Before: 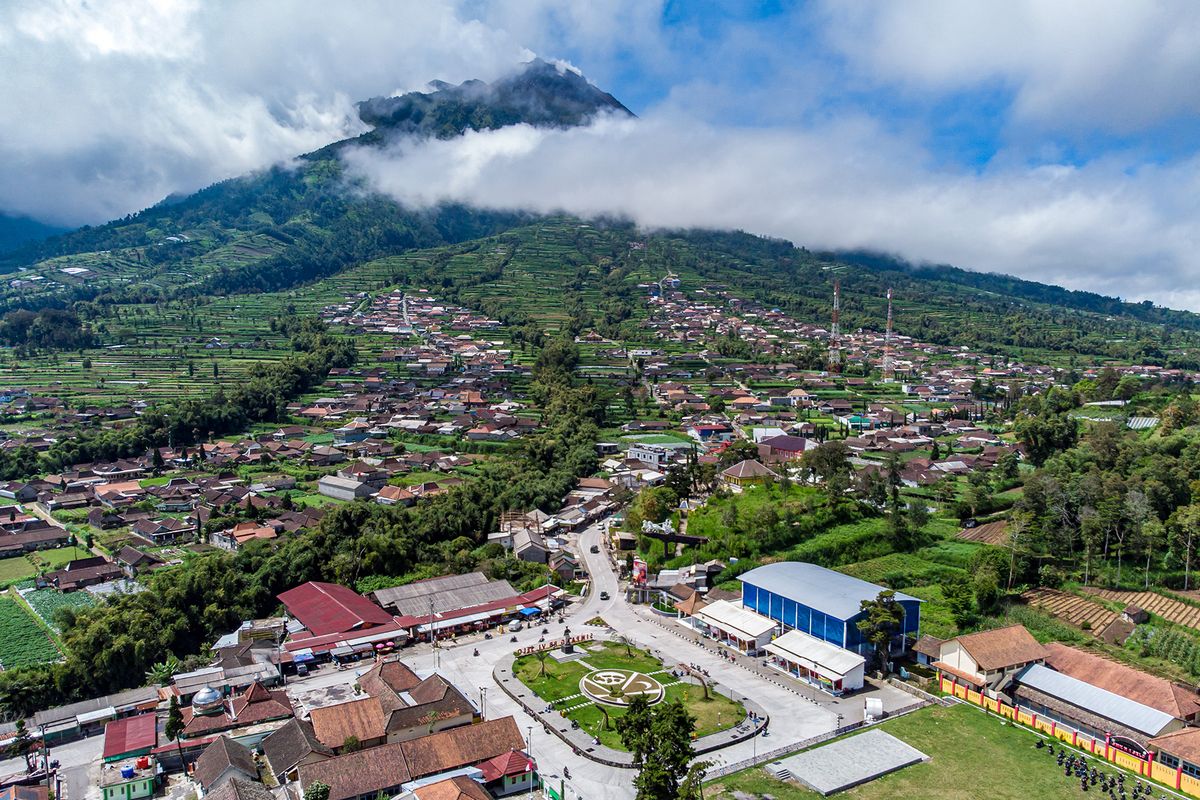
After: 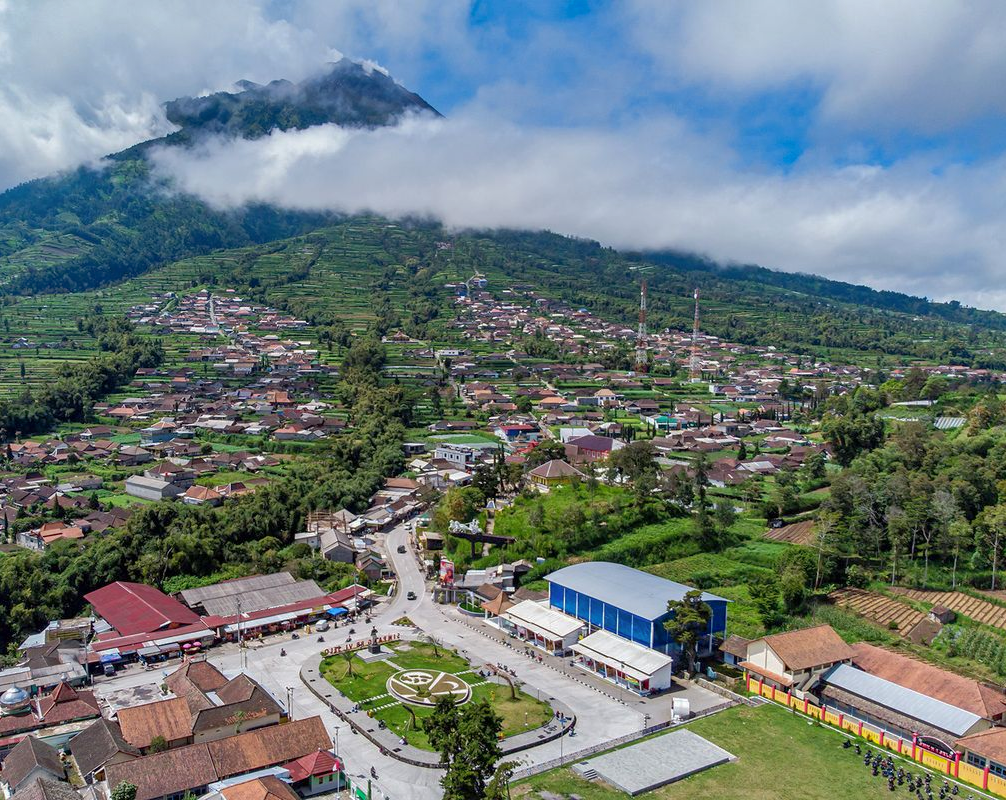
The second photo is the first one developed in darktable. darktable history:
shadows and highlights: on, module defaults
crop: left 16.145%
exposure: exposure -0.021 EV, compensate highlight preservation false
